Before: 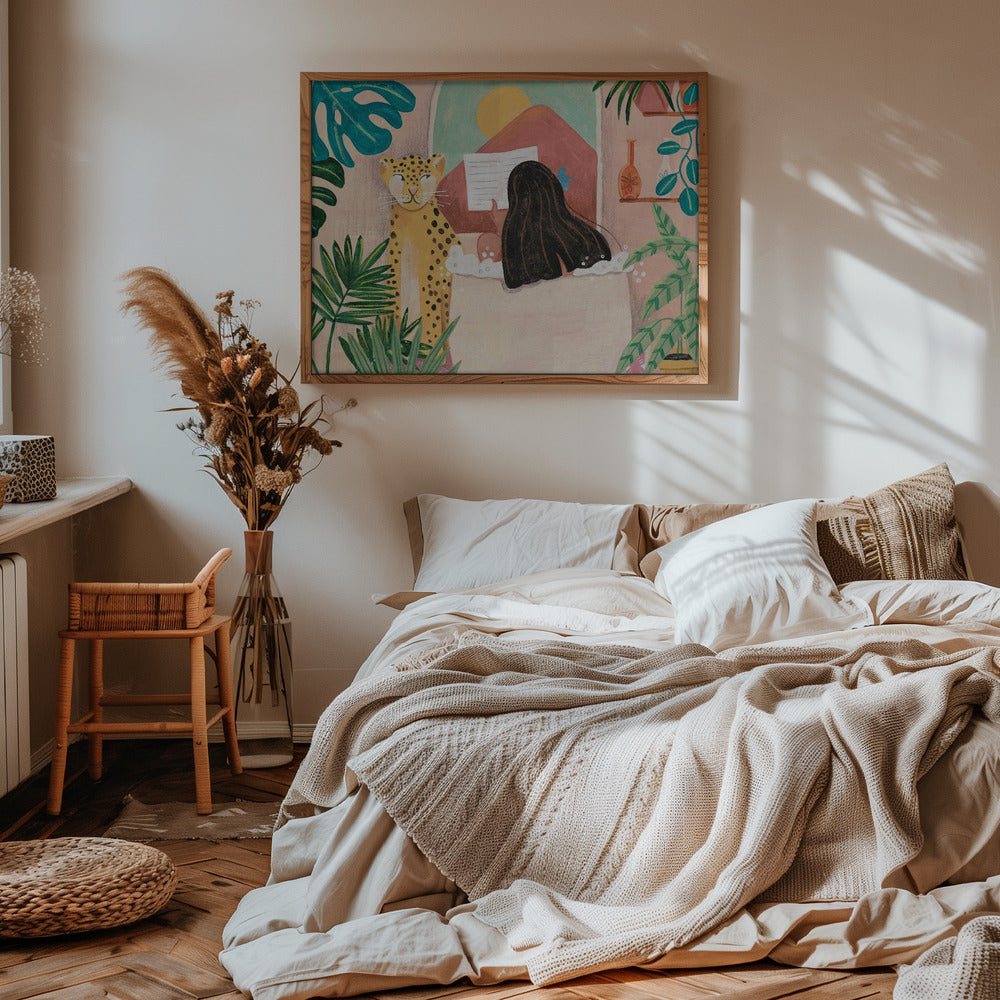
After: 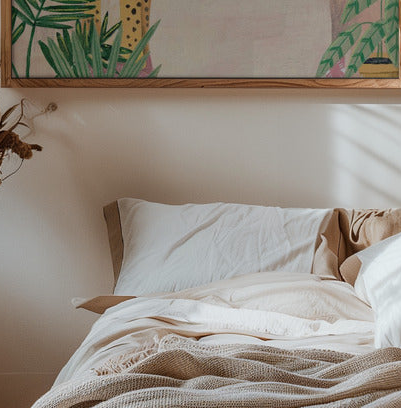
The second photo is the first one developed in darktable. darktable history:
crop: left 30.033%, top 29.655%, right 29.771%, bottom 29.47%
